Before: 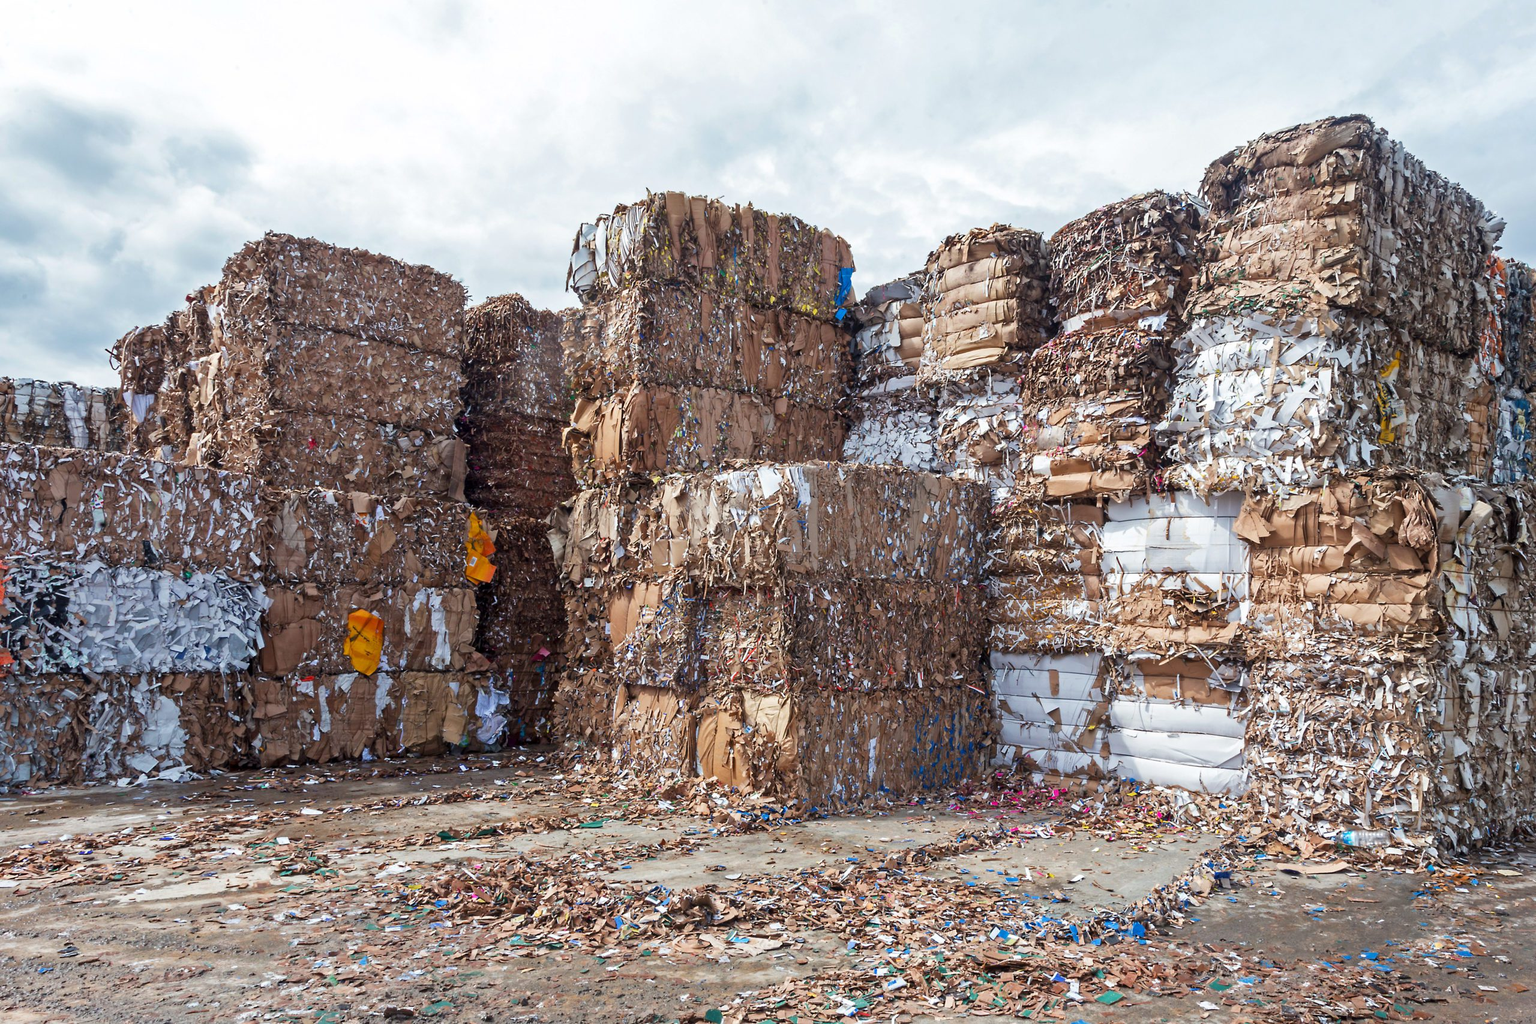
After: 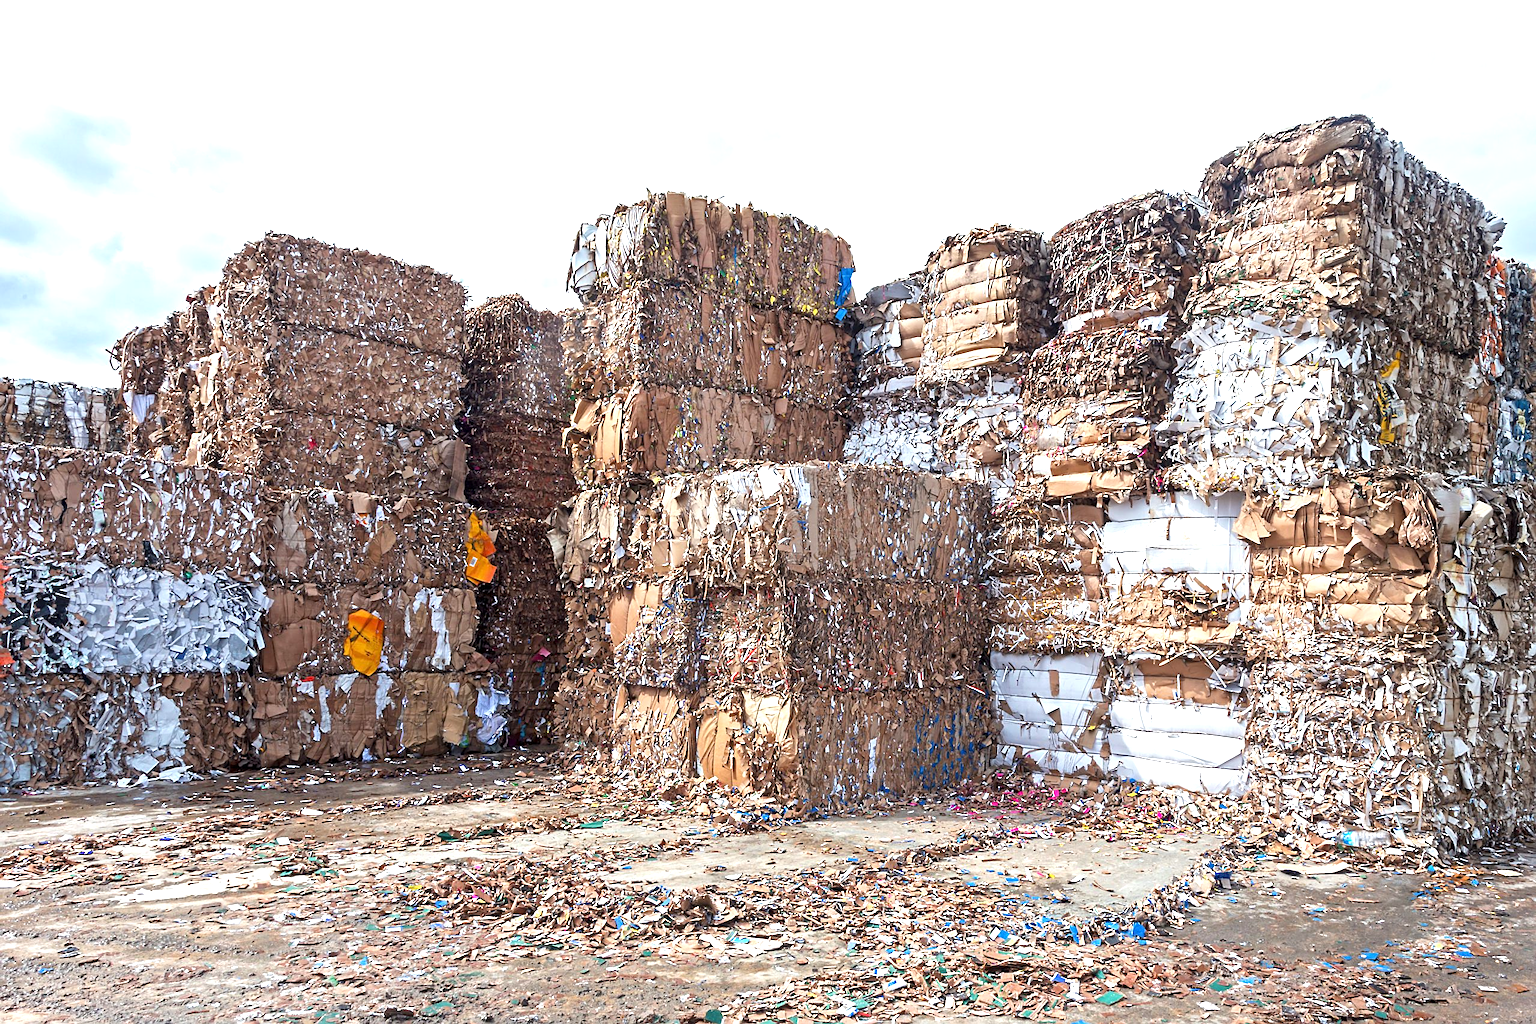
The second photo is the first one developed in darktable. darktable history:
sharpen: on, module defaults
exposure: exposure 0.721 EV, compensate exposure bias true, compensate highlight preservation false
